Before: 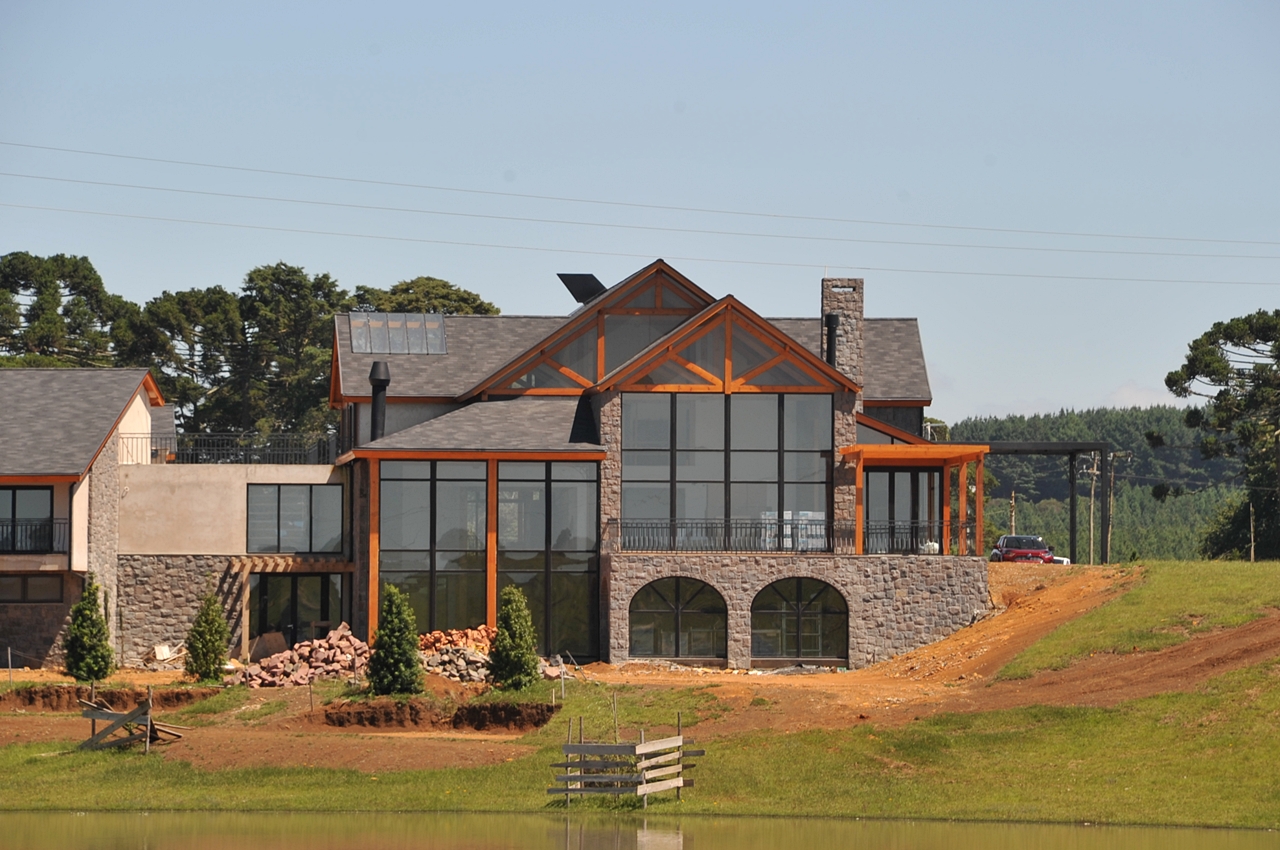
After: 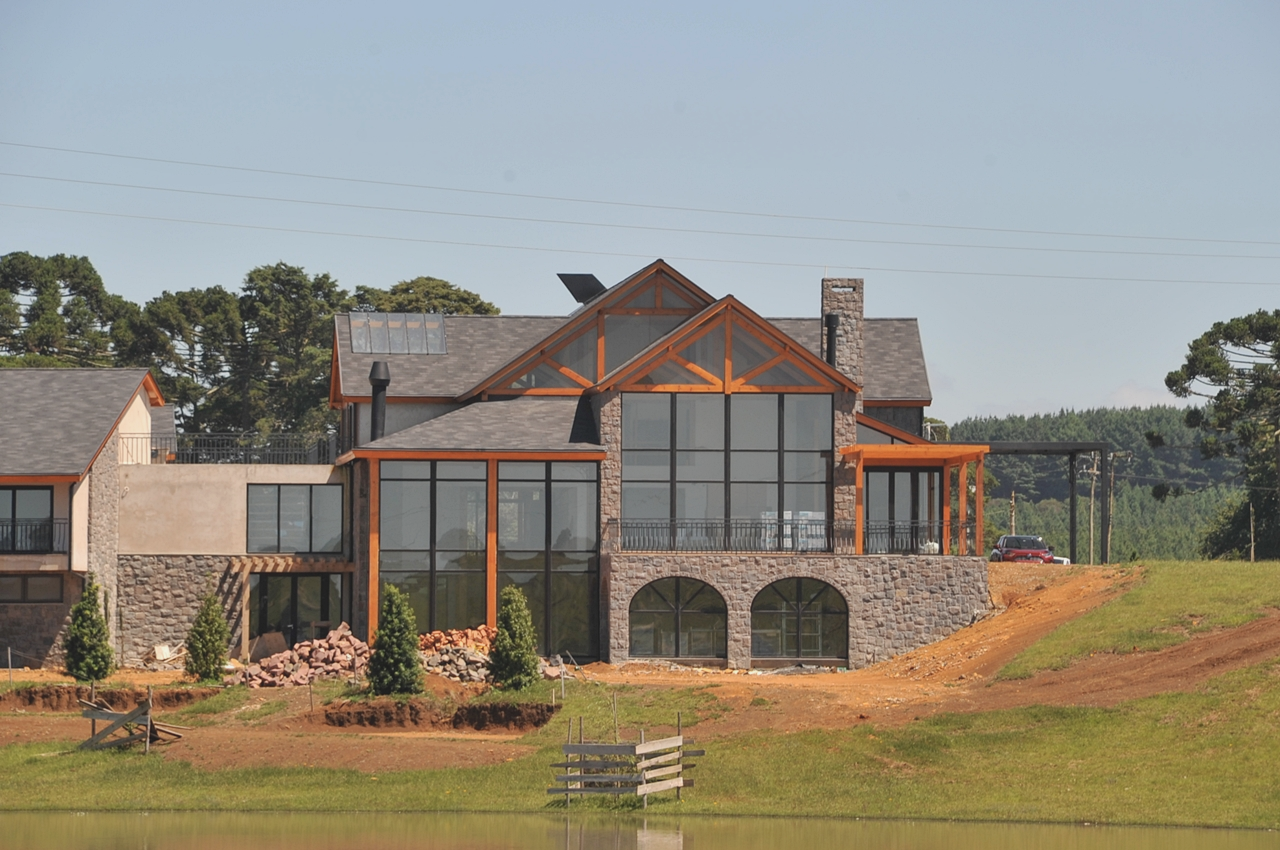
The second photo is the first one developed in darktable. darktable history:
tone equalizer: on, module defaults
local contrast: highlights 100%, shadows 100%, detail 120%, midtone range 0.2
contrast brightness saturation: contrast -0.15, brightness 0.05, saturation -0.12
